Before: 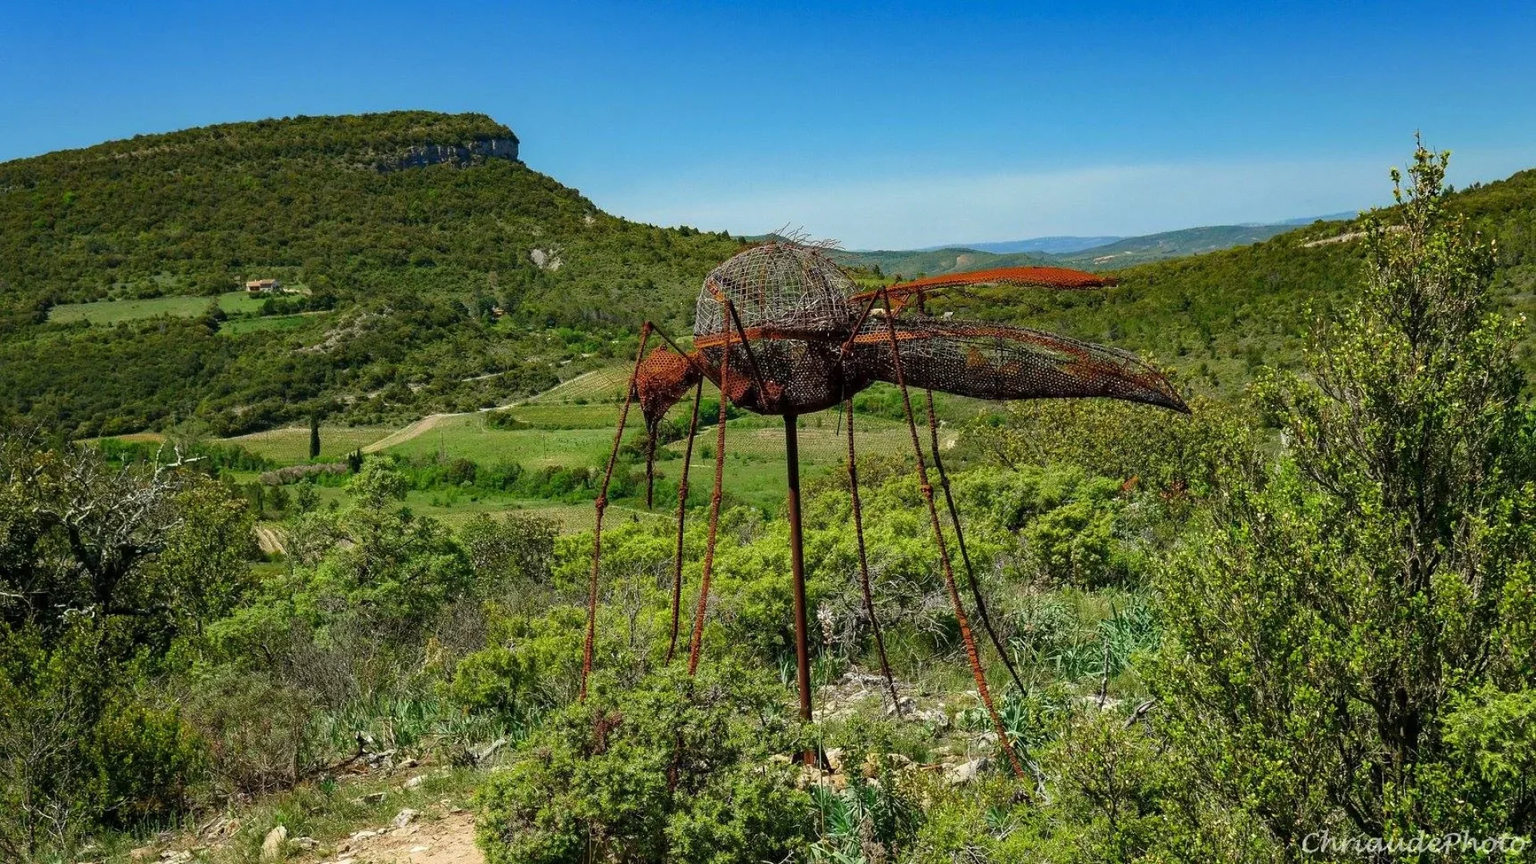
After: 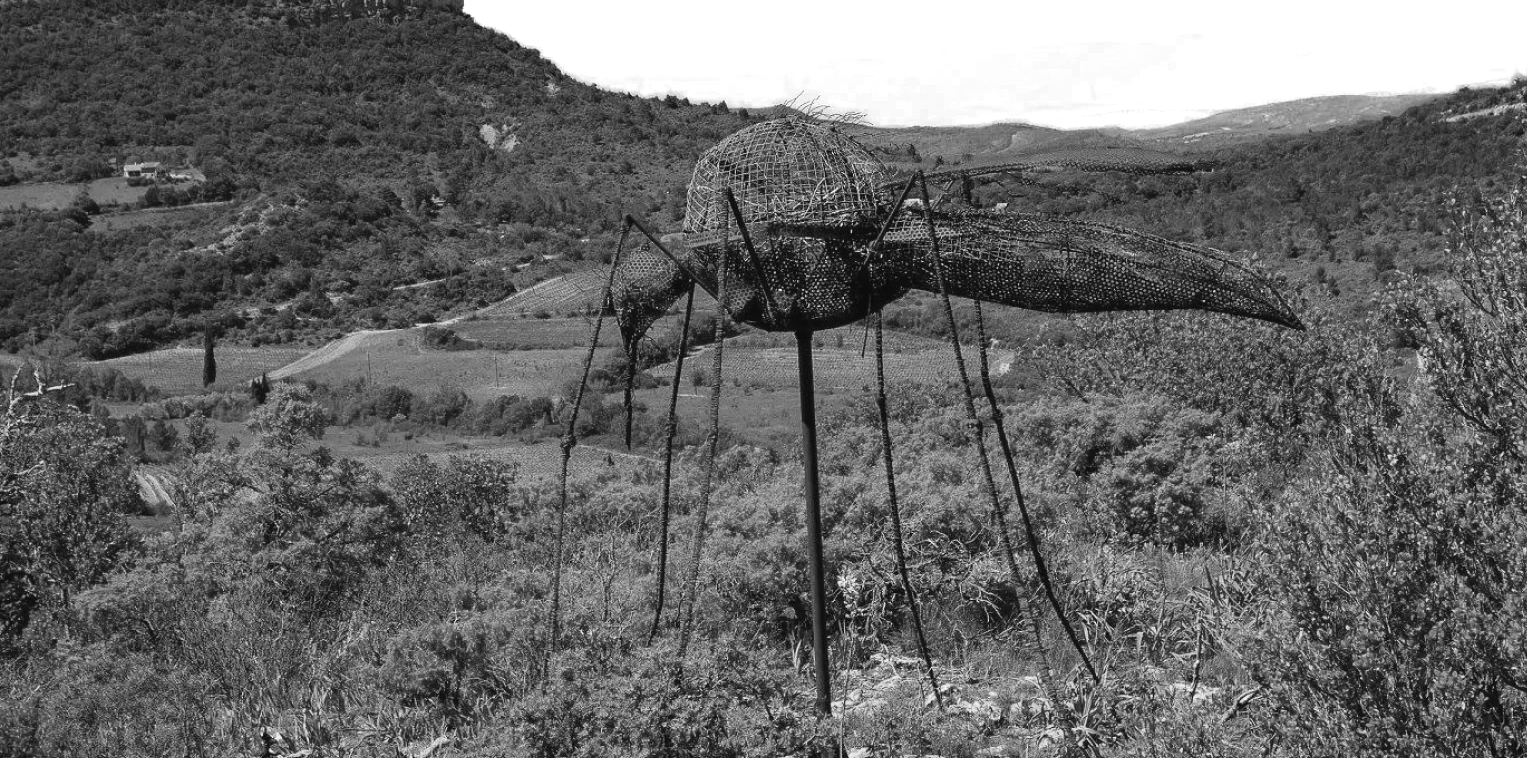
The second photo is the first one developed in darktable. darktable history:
color zones: curves: ch0 [(0, 0.613) (0.01, 0.613) (0.245, 0.448) (0.498, 0.529) (0.642, 0.665) (0.879, 0.777) (0.99, 0.613)]; ch1 [(0, 0) (0.143, 0) (0.286, 0) (0.429, 0) (0.571, 0) (0.714, 0) (0.857, 0)], mix 99.81%
crop: left 9.611%, top 17.372%, right 10.83%, bottom 12.398%
tone curve: curves: ch0 [(0, 0.028) (0.138, 0.156) (0.468, 0.516) (0.754, 0.823) (1, 1)], preserve colors none
